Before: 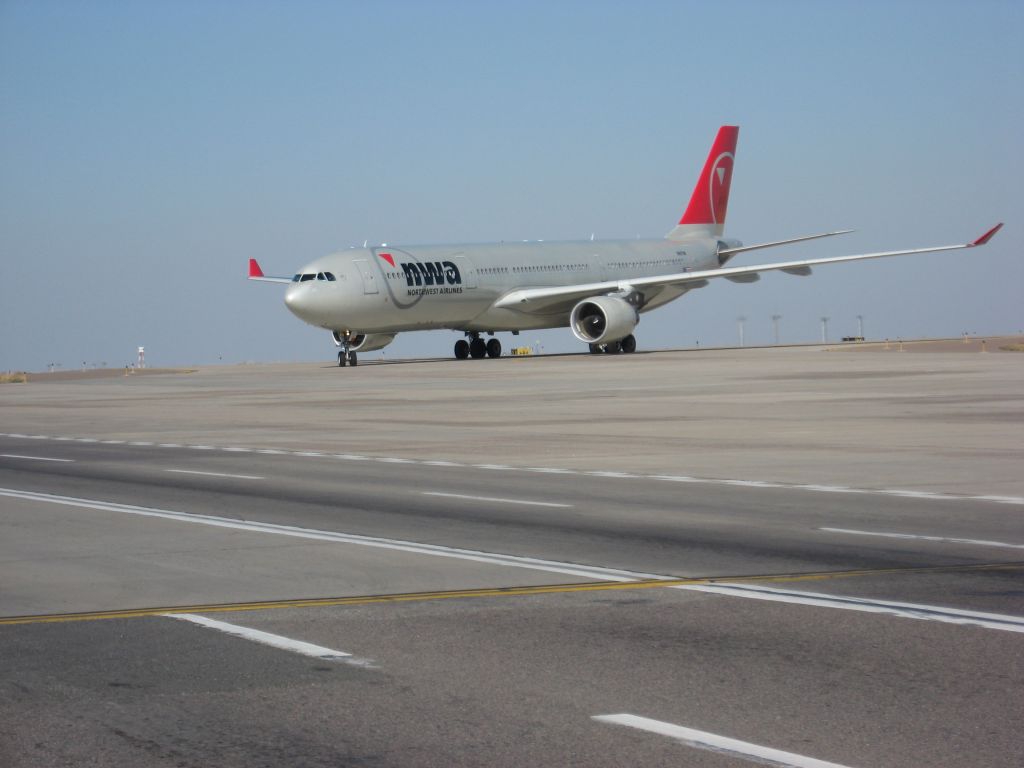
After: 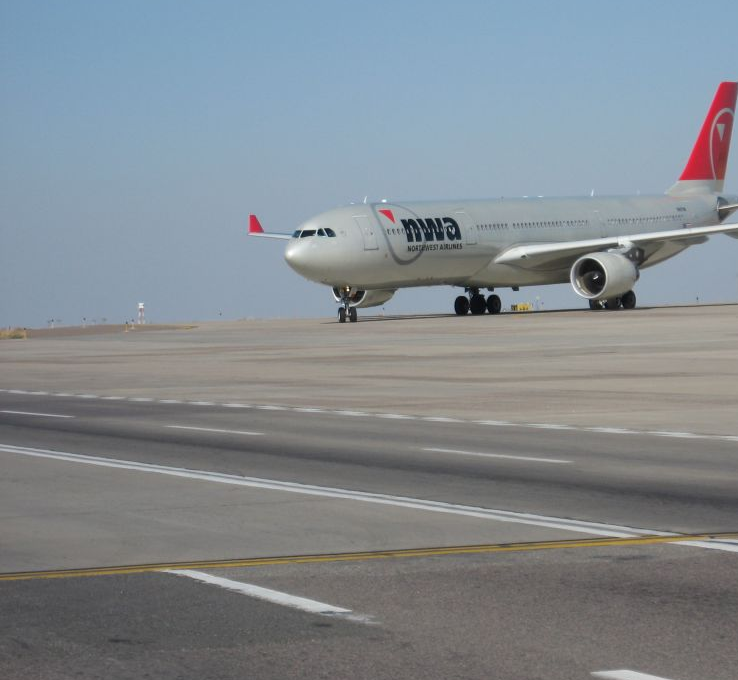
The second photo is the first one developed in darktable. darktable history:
crop: top 5.753%, right 27.91%, bottom 5.678%
